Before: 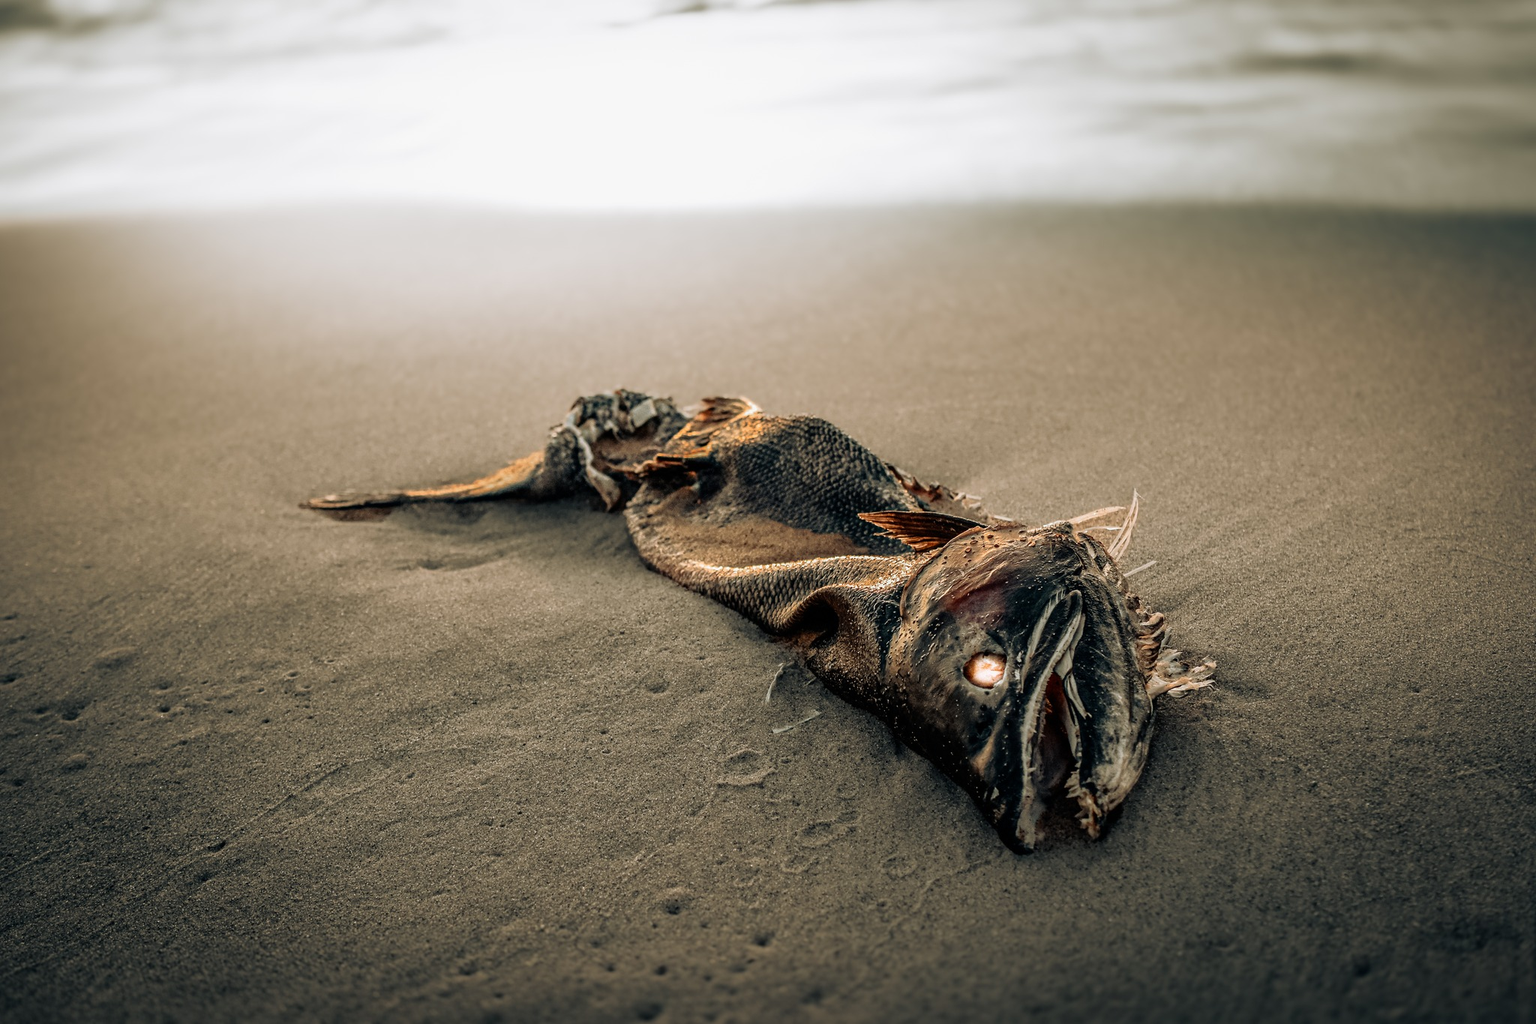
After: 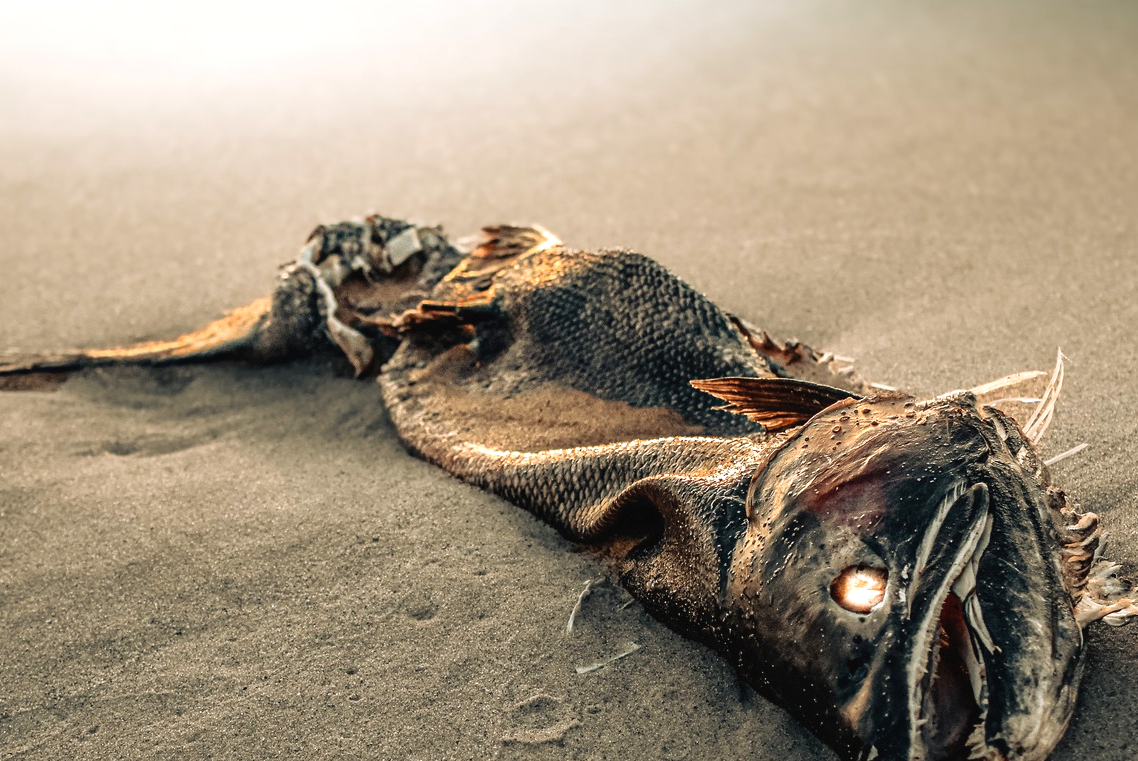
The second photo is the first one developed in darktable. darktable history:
crop and rotate: left 22.18%, top 22.301%, right 22.23%, bottom 21.921%
exposure: black level correction -0.002, exposure 0.541 EV, compensate exposure bias true, compensate highlight preservation false
